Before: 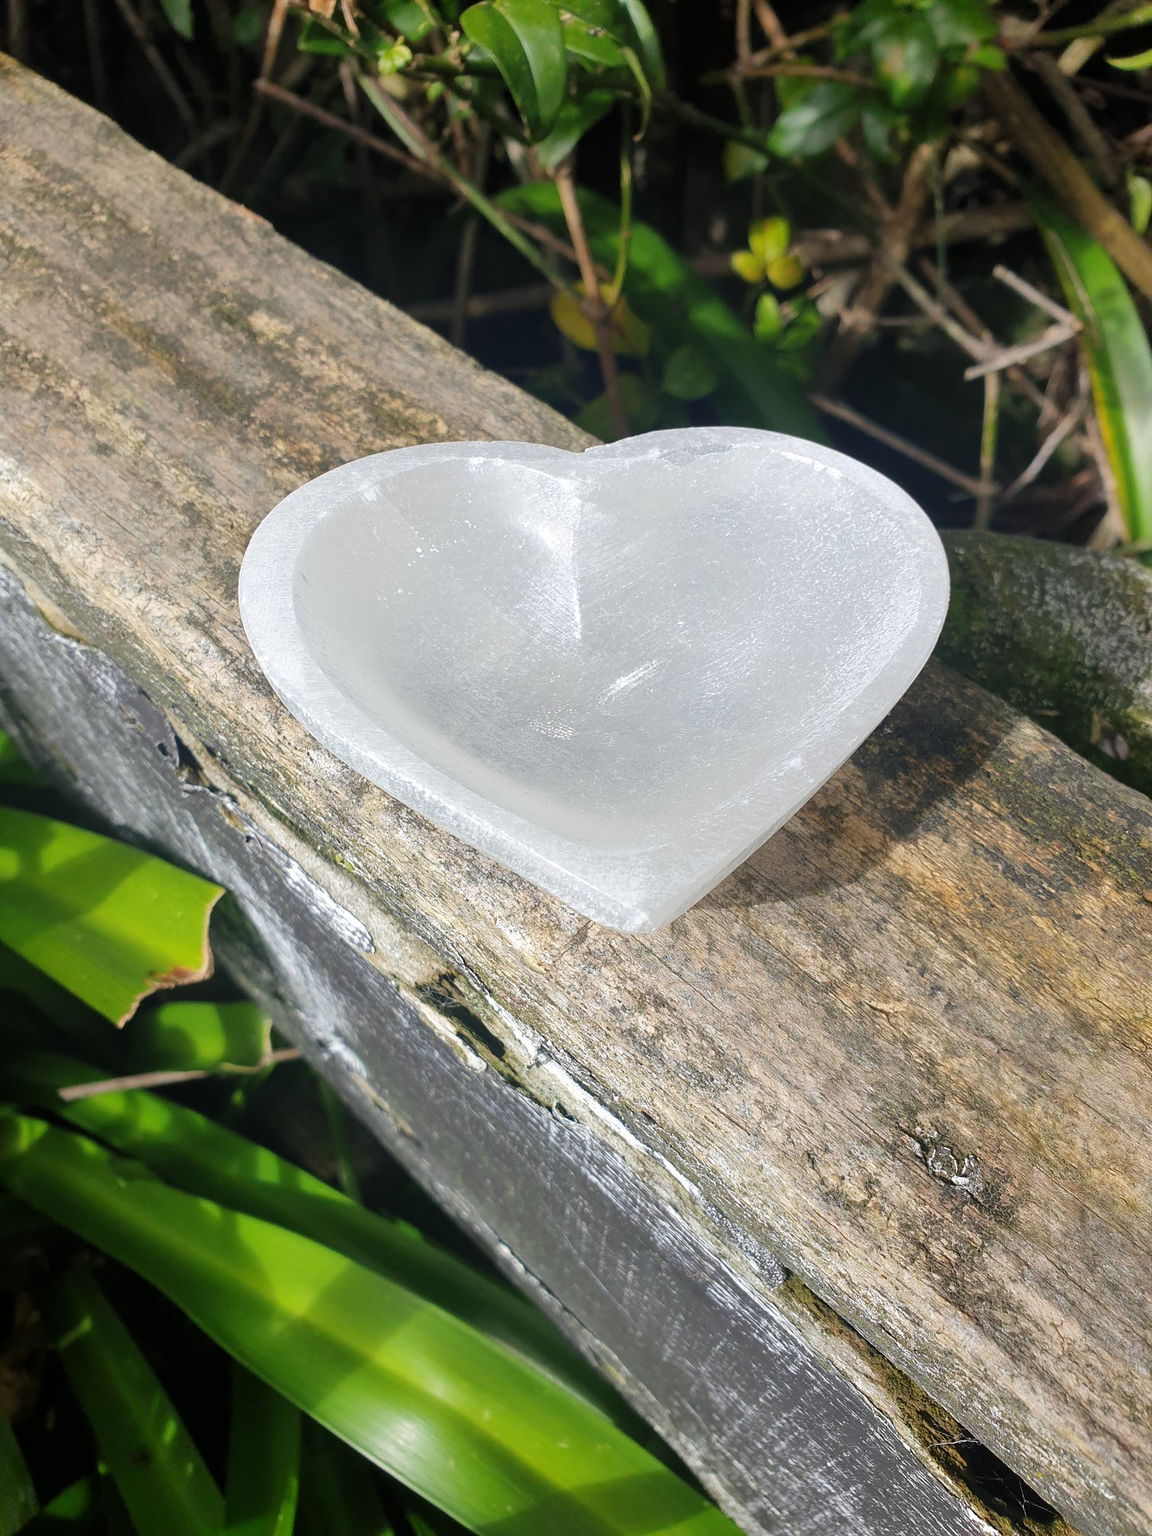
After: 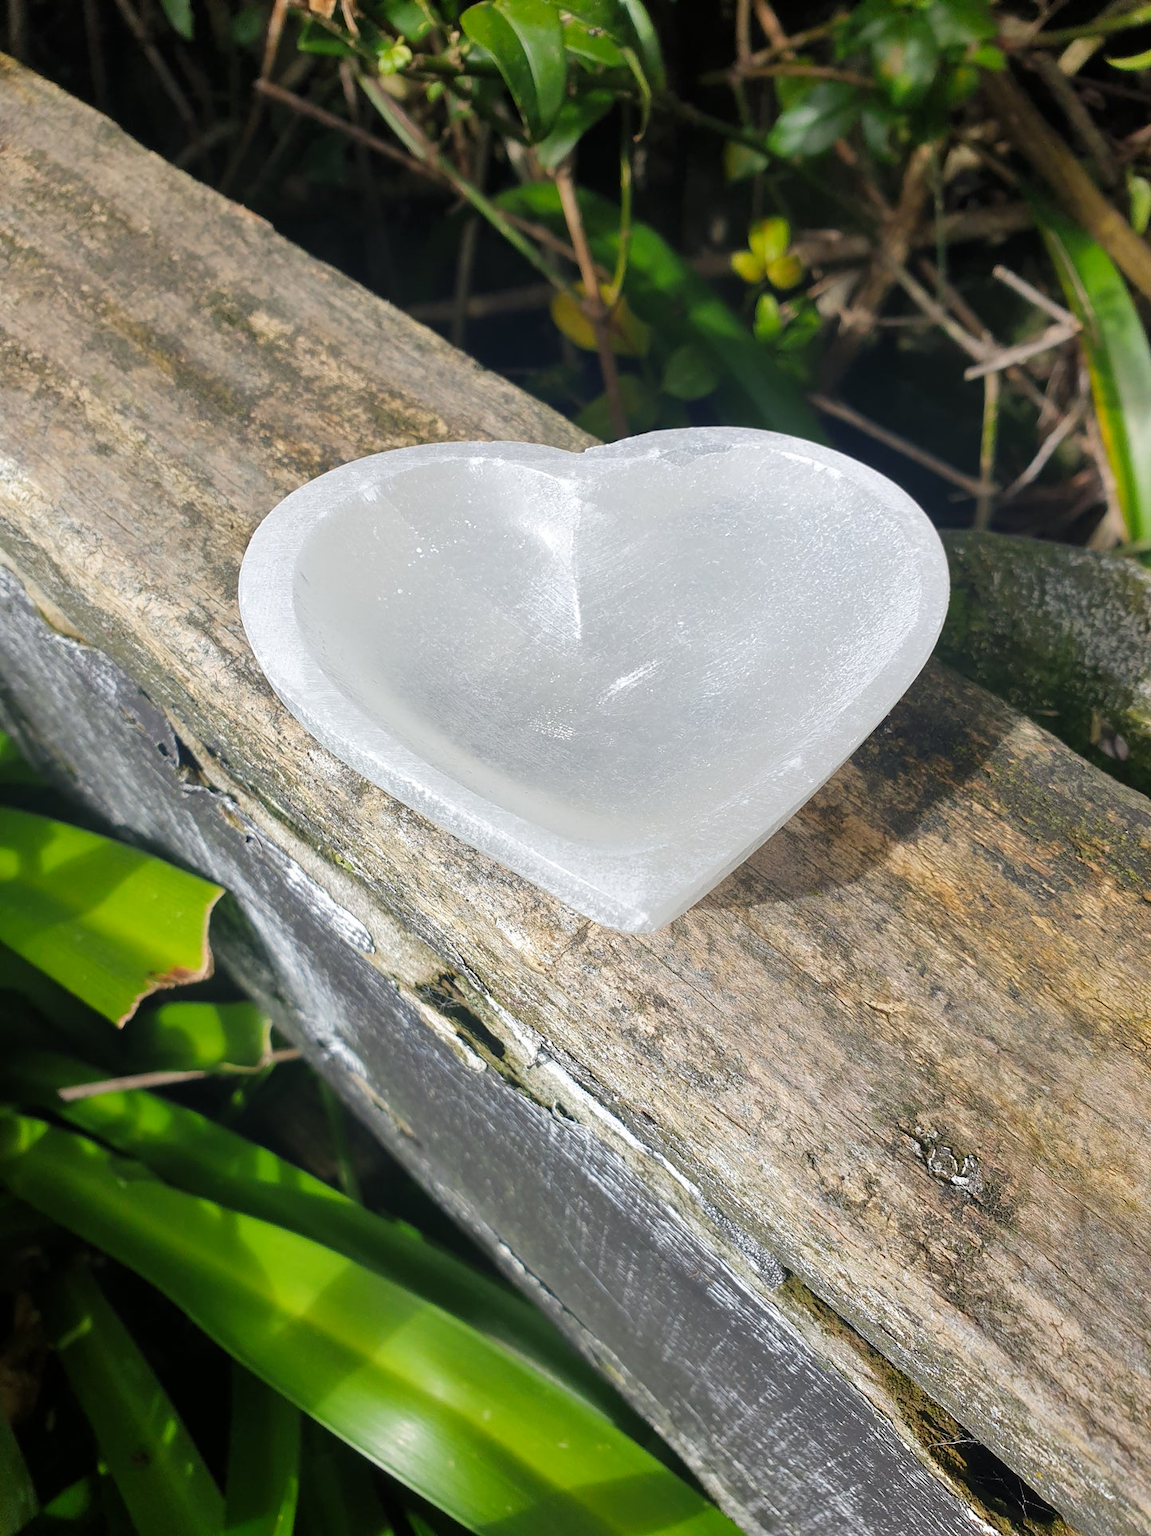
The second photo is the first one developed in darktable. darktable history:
color balance rgb: perceptual saturation grading › global saturation 0.912%, perceptual saturation grading › mid-tones 11.192%
